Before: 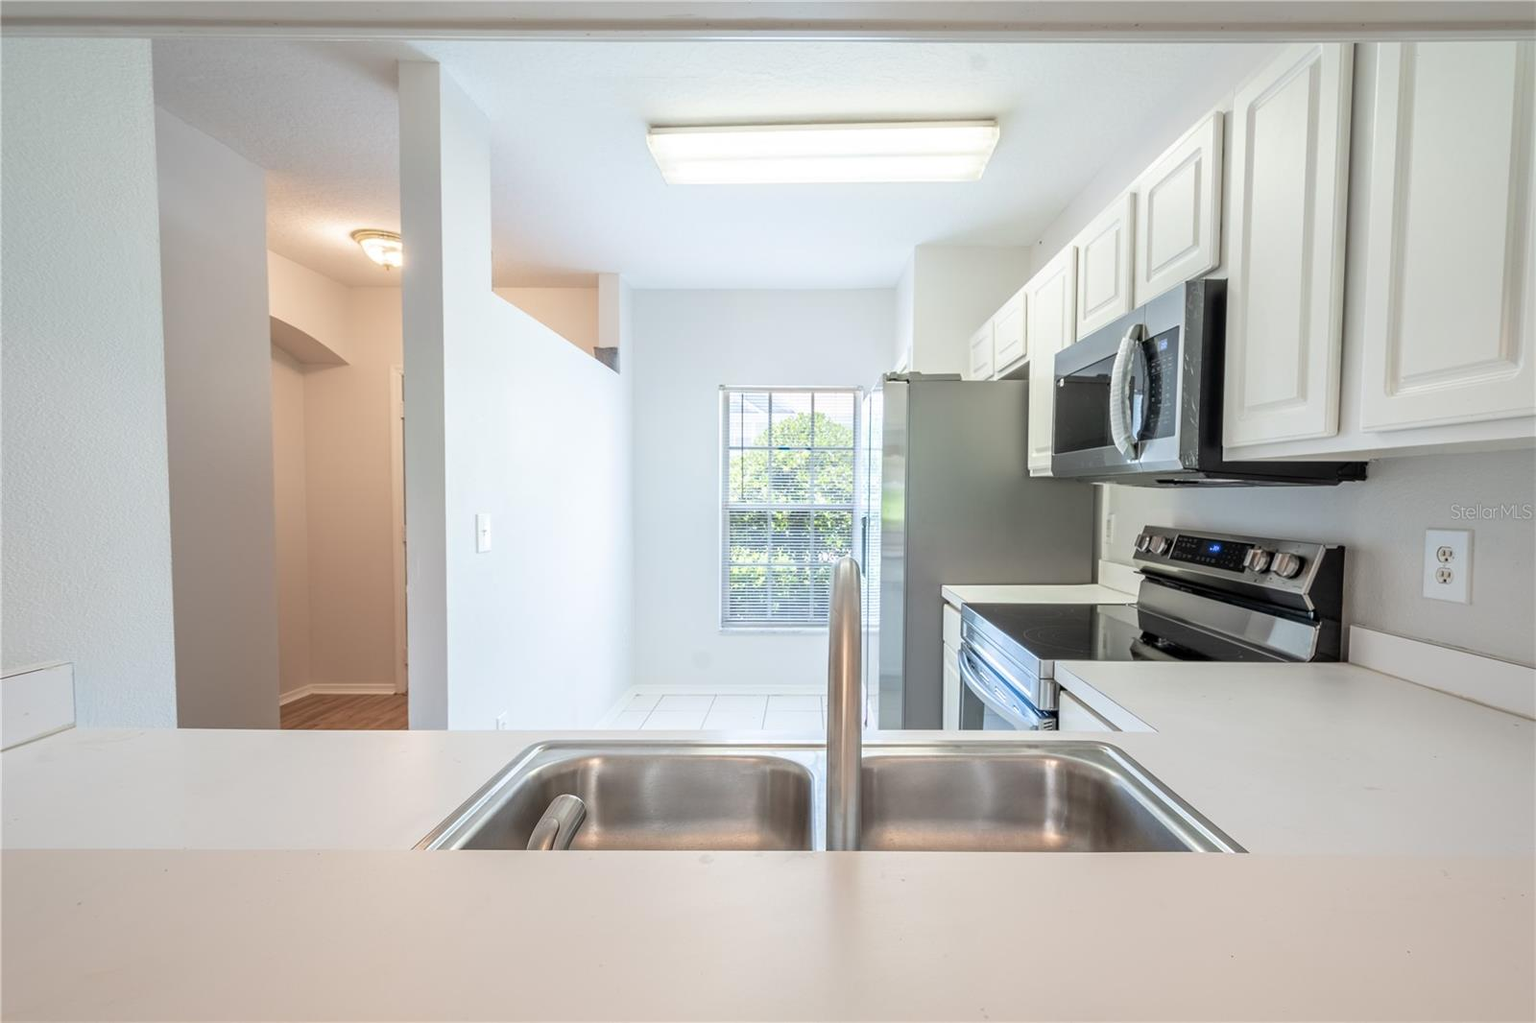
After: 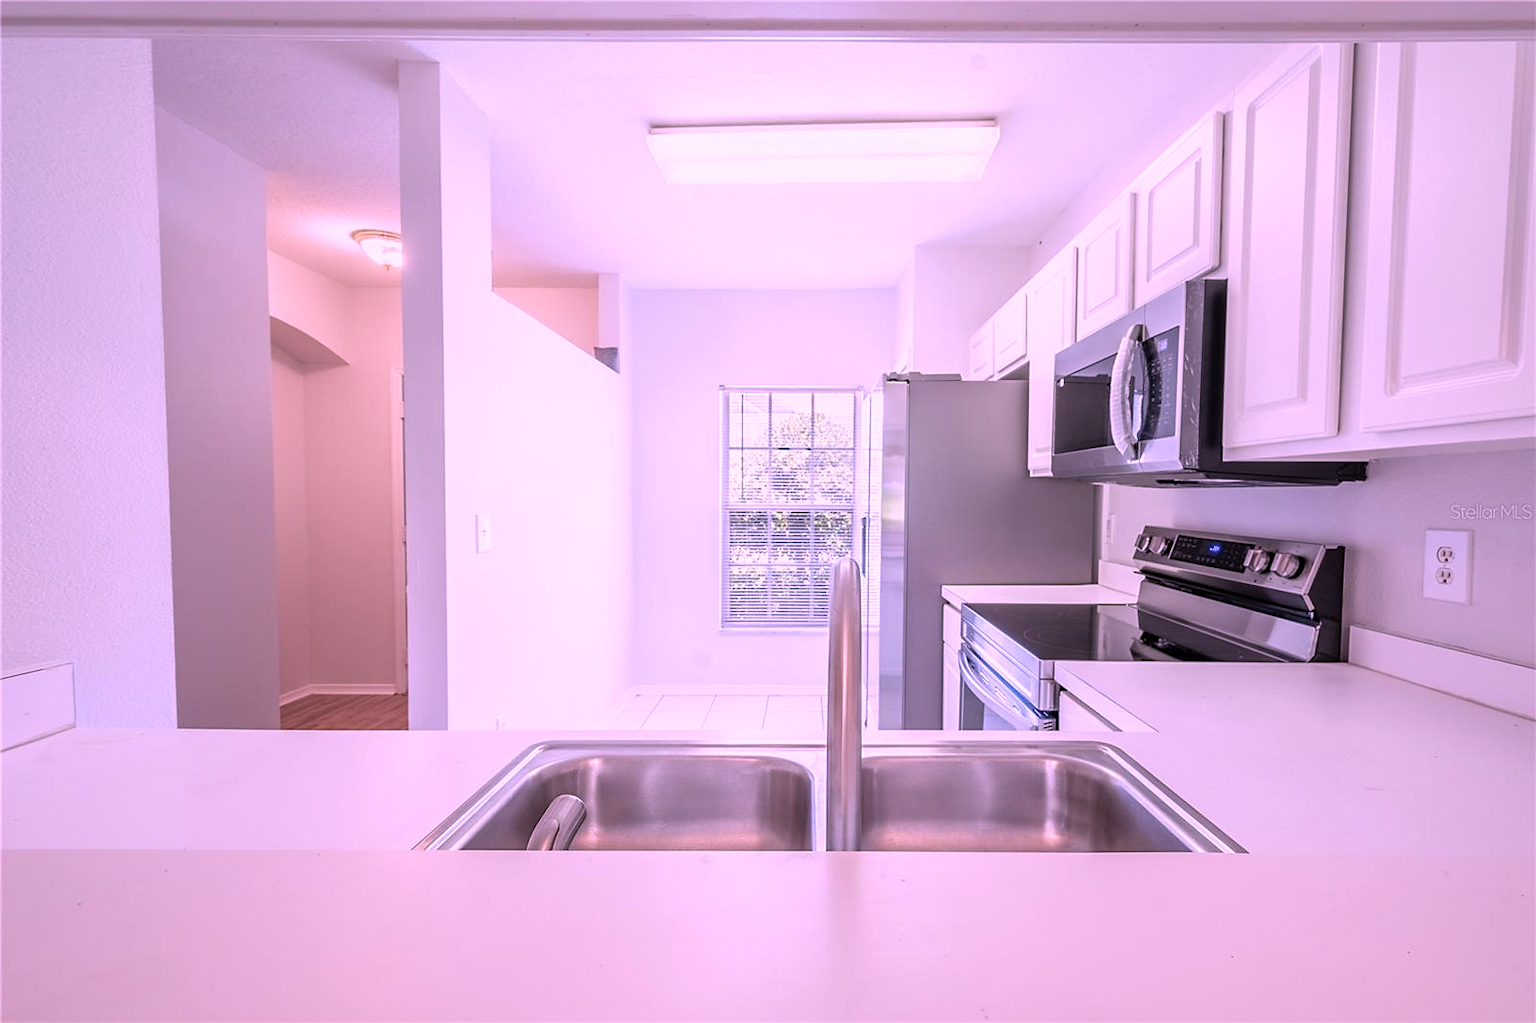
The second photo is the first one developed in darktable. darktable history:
color calibration: output R [1.107, -0.012, -0.003, 0], output B [0, 0, 1.308, 0], illuminant as shot in camera, x 0.358, y 0.373, temperature 4628.91 K
sharpen: radius 1.597, amount 0.361, threshold 1.708
